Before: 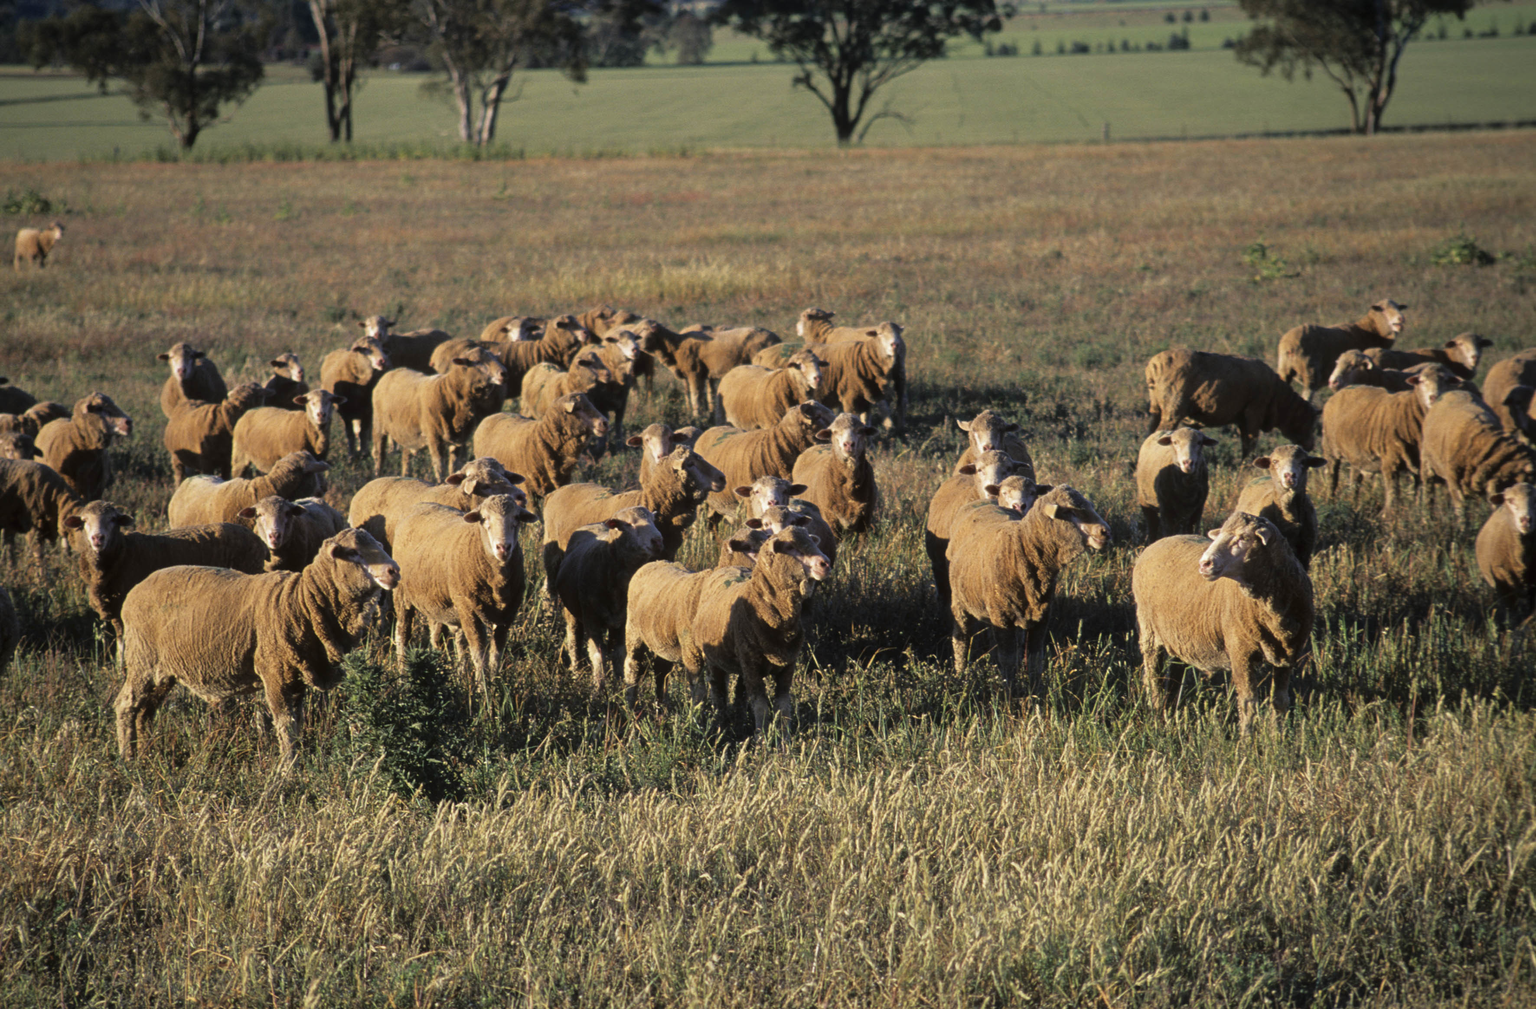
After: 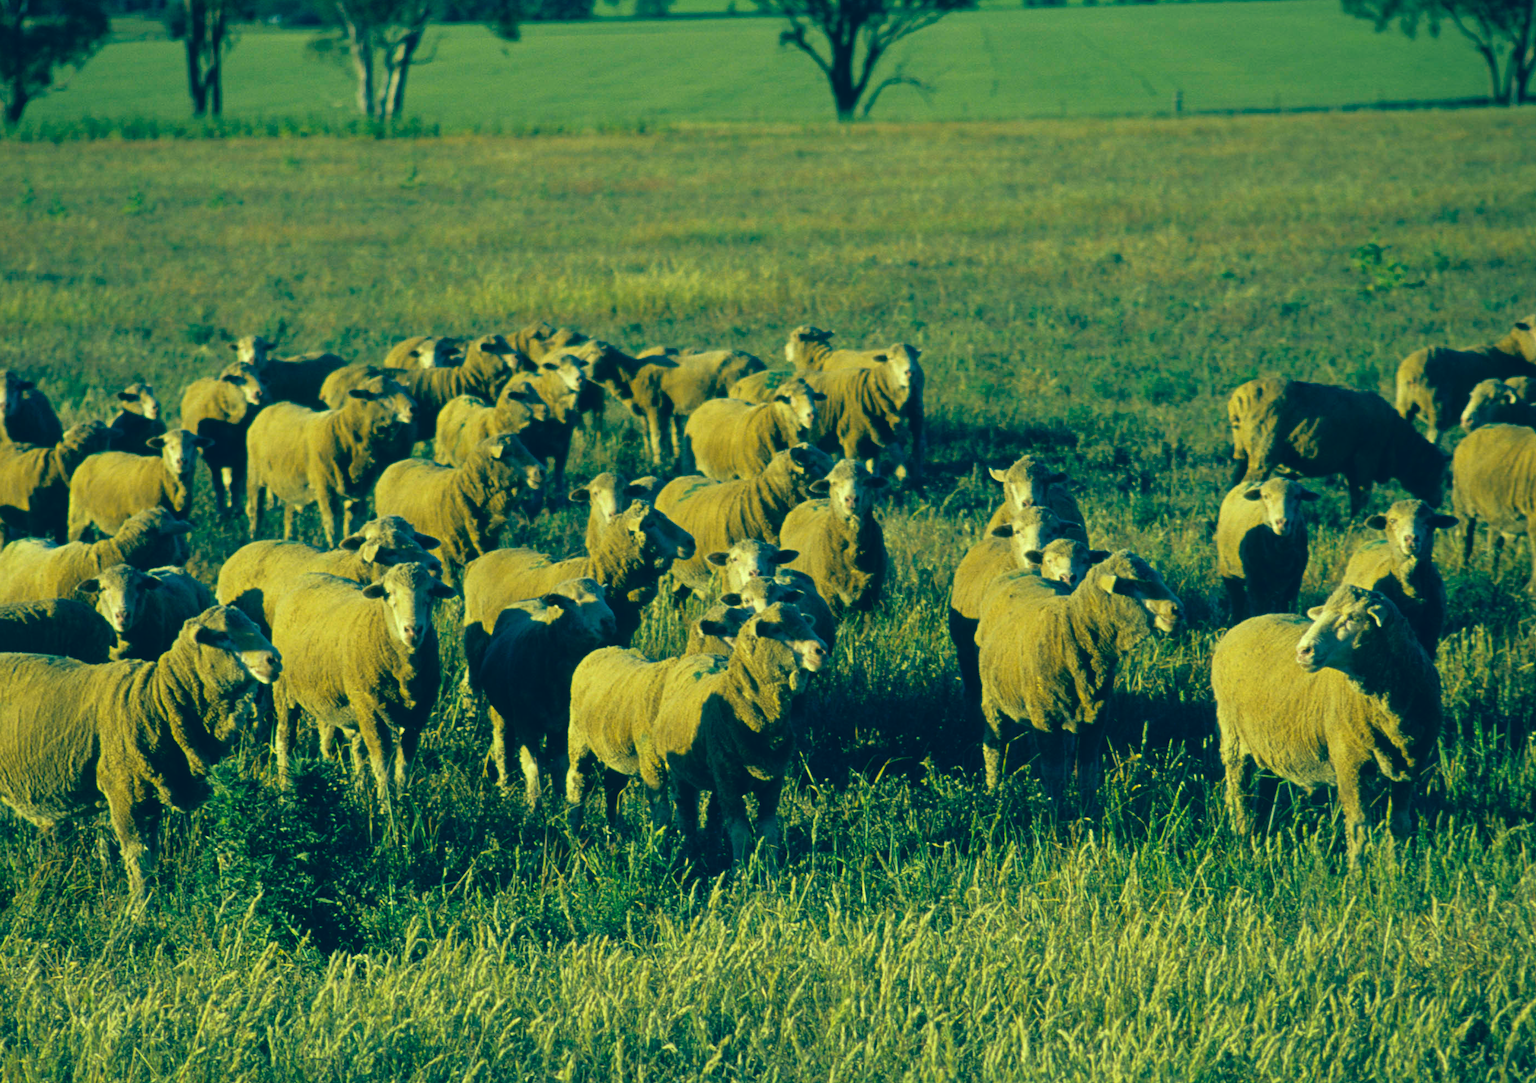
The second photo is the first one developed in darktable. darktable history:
color correction: highlights a* -15.39, highlights b* 39.84, shadows a* -39.84, shadows b* -26.85
crop: left 11.624%, top 5.143%, right 9.577%, bottom 10.265%
